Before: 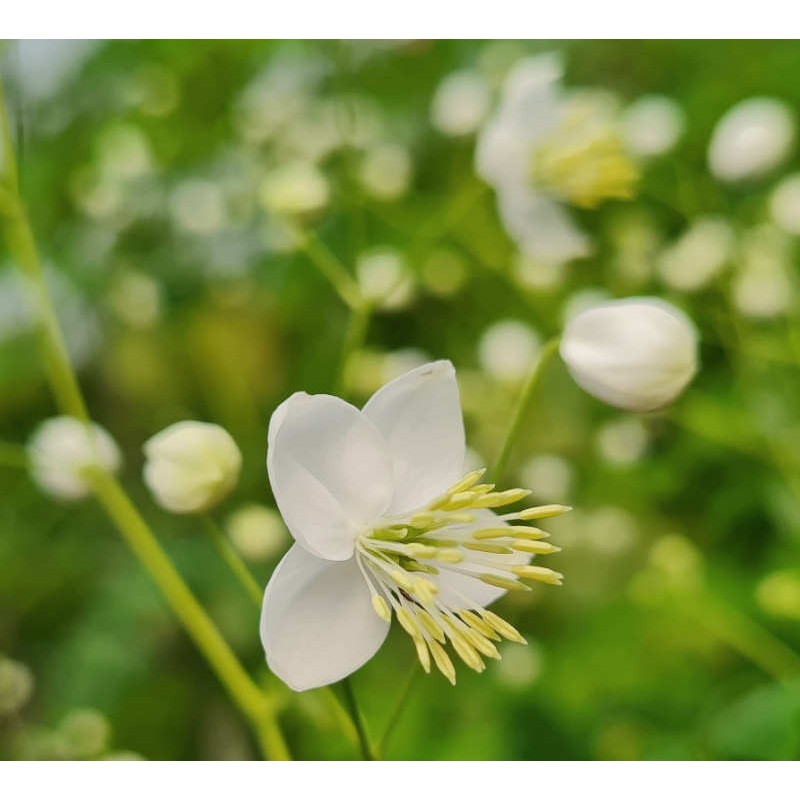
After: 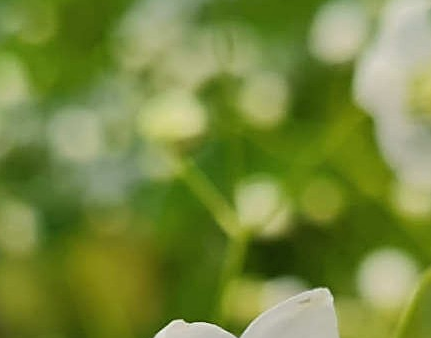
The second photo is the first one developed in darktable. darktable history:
sharpen: on, module defaults
crop: left 15.306%, top 9.065%, right 30.789%, bottom 48.638%
shadows and highlights: shadows 35, highlights -35, soften with gaussian
